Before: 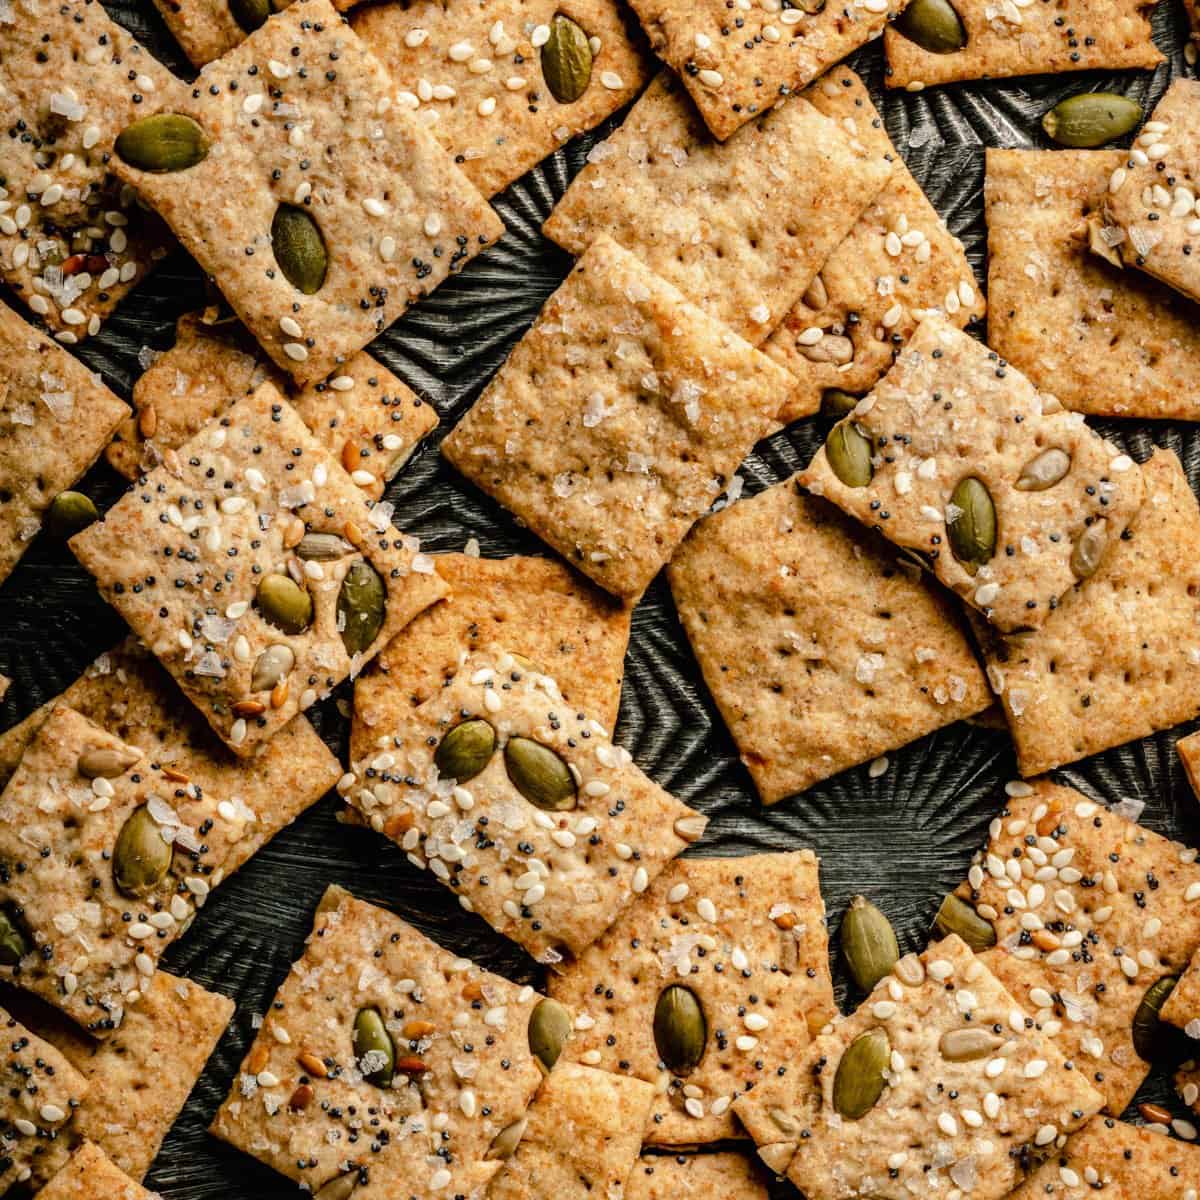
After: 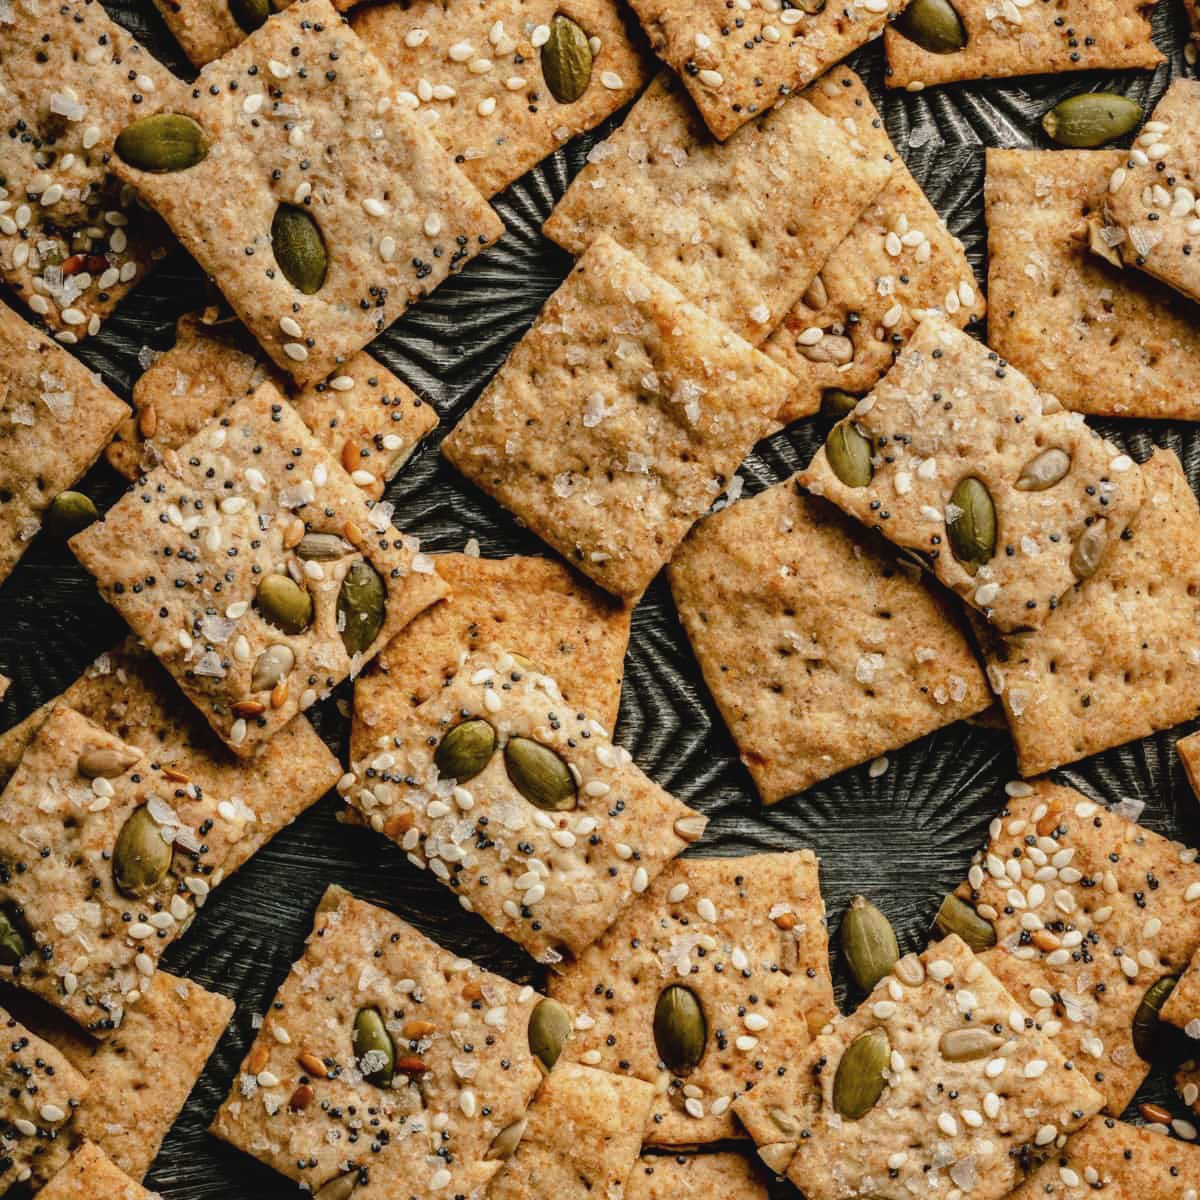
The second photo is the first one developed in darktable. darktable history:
contrast brightness saturation: contrast -0.081, brightness -0.035, saturation -0.115
shadows and highlights: soften with gaussian
